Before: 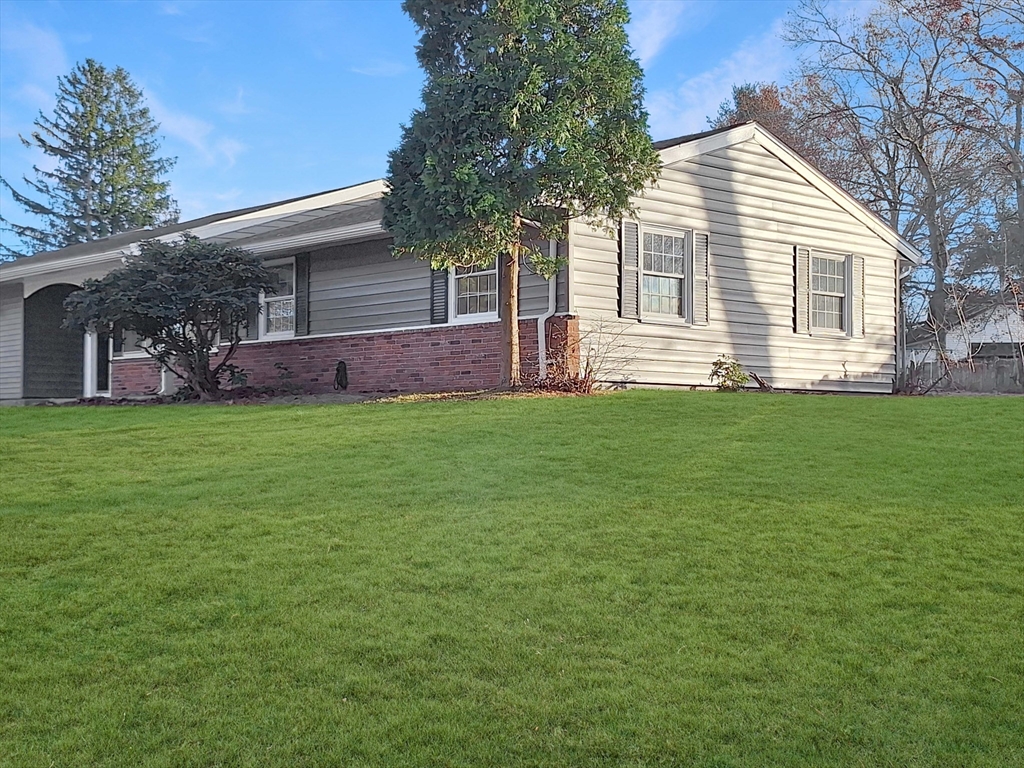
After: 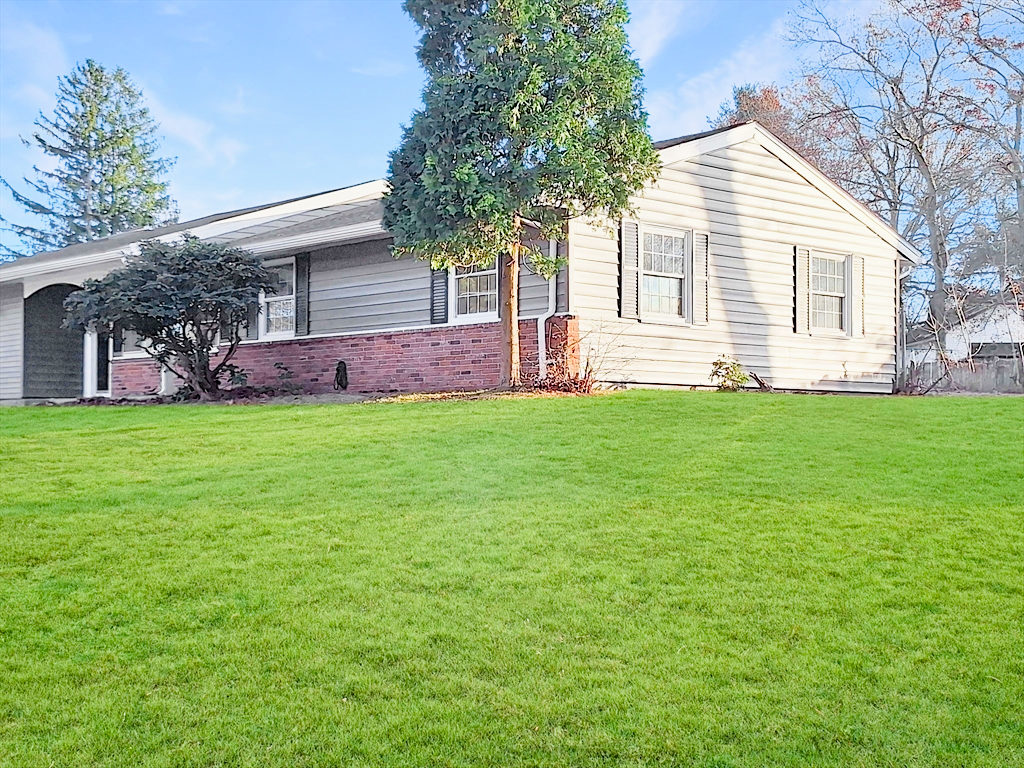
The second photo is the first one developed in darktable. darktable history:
tone curve: curves: ch0 [(0, 0) (0.003, 0) (0.011, 0.001) (0.025, 0.003) (0.044, 0.006) (0.069, 0.009) (0.1, 0.013) (0.136, 0.032) (0.177, 0.067) (0.224, 0.121) (0.277, 0.185) (0.335, 0.255) (0.399, 0.333) (0.468, 0.417) (0.543, 0.508) (0.623, 0.606) (0.709, 0.71) (0.801, 0.819) (0.898, 0.926) (1, 1)], preserve colors none
exposure: black level correction 0, exposure 1.379 EV, compensate exposure bias true, compensate highlight preservation false
filmic rgb: black relative exposure -7.65 EV, white relative exposure 4.56 EV, hardness 3.61
vibrance: on, module defaults
